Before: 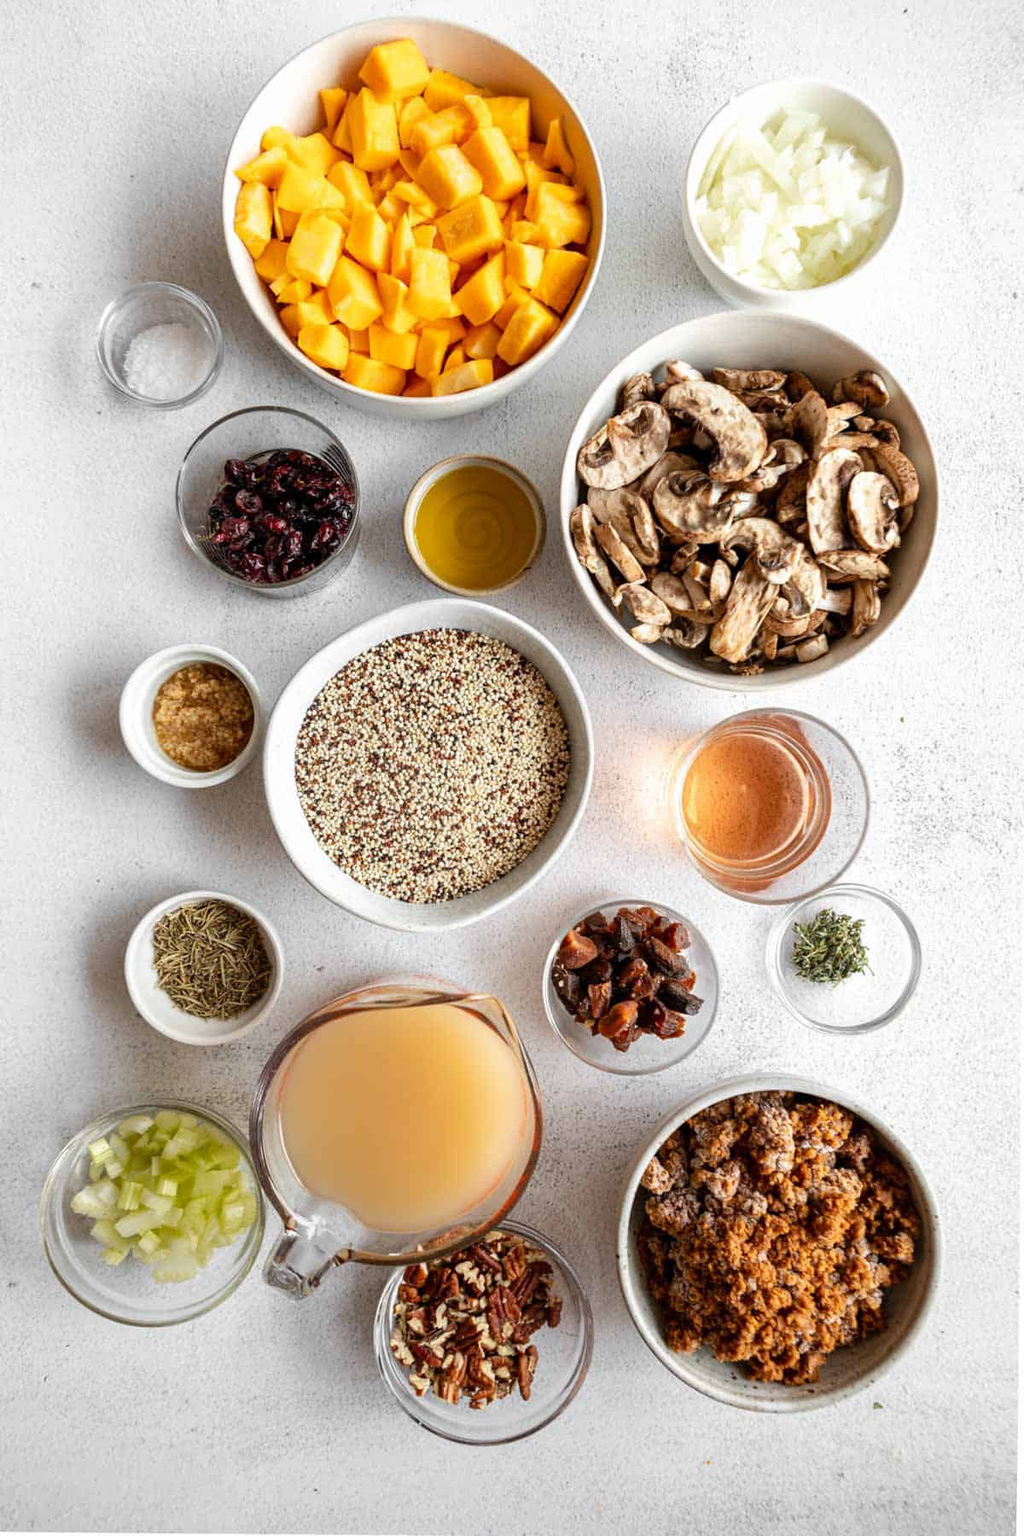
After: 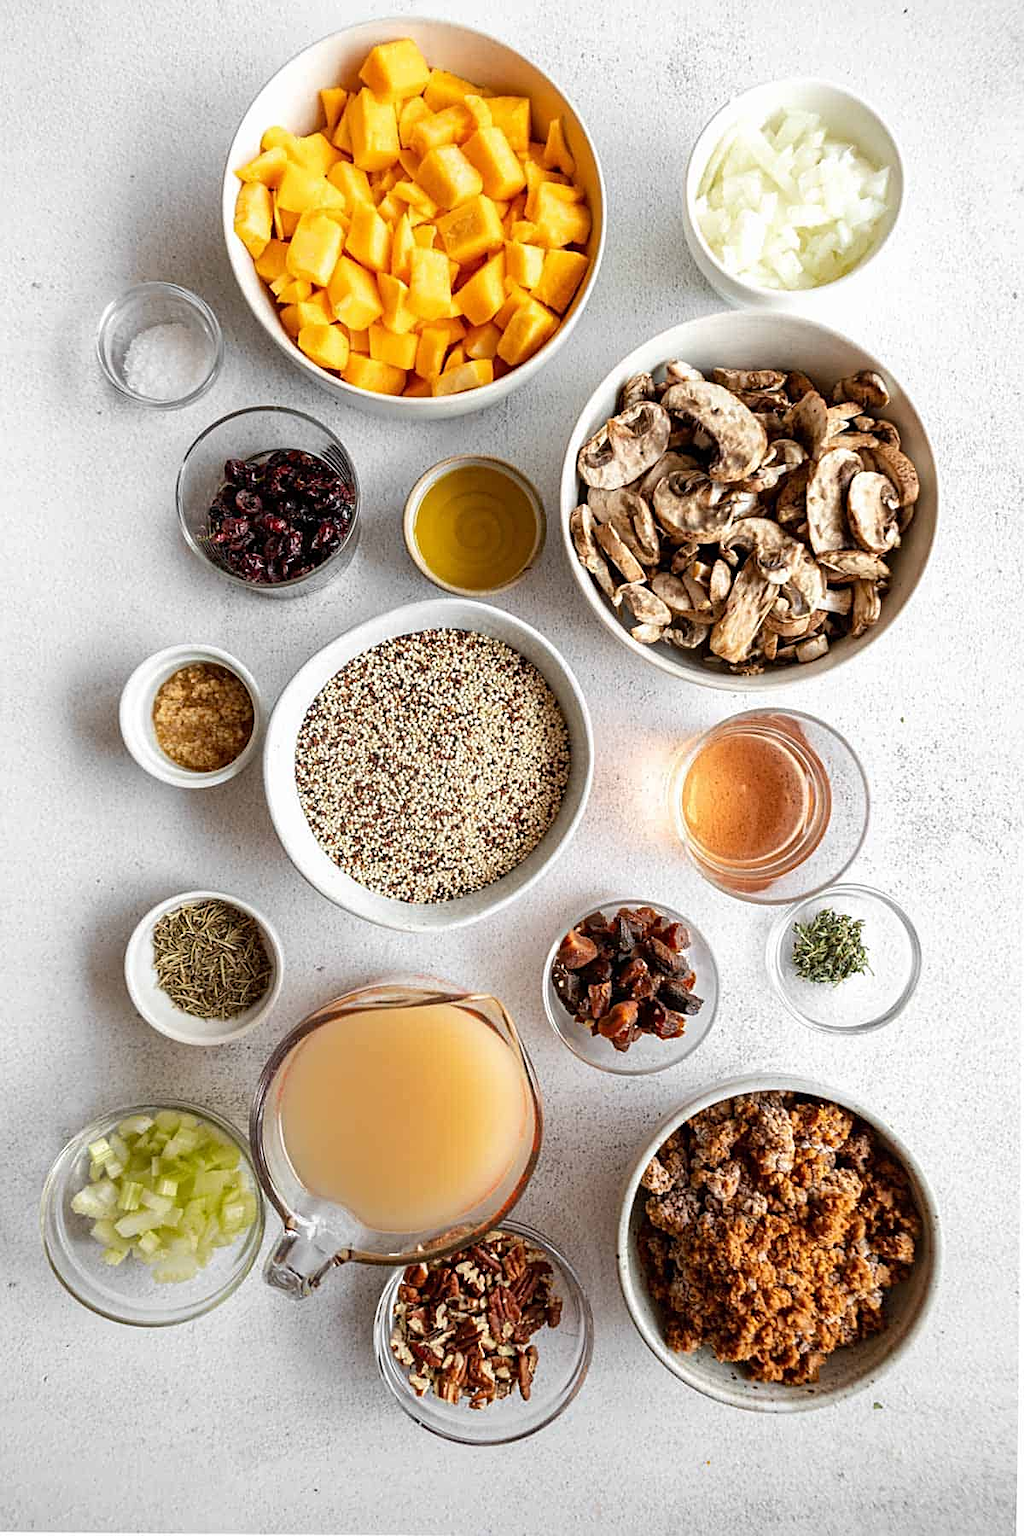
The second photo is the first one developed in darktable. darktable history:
sharpen: amount 0.462
